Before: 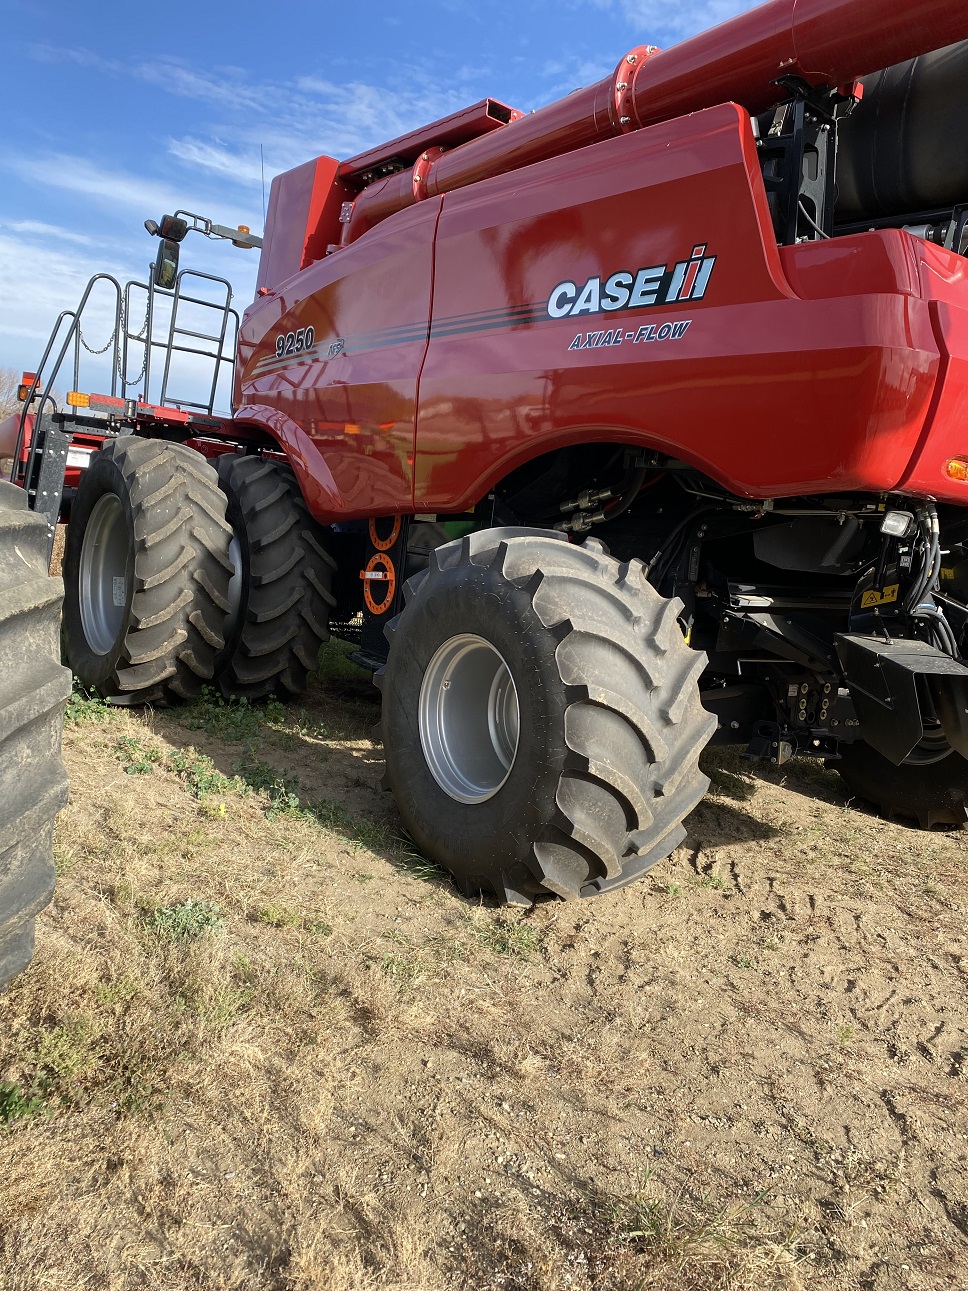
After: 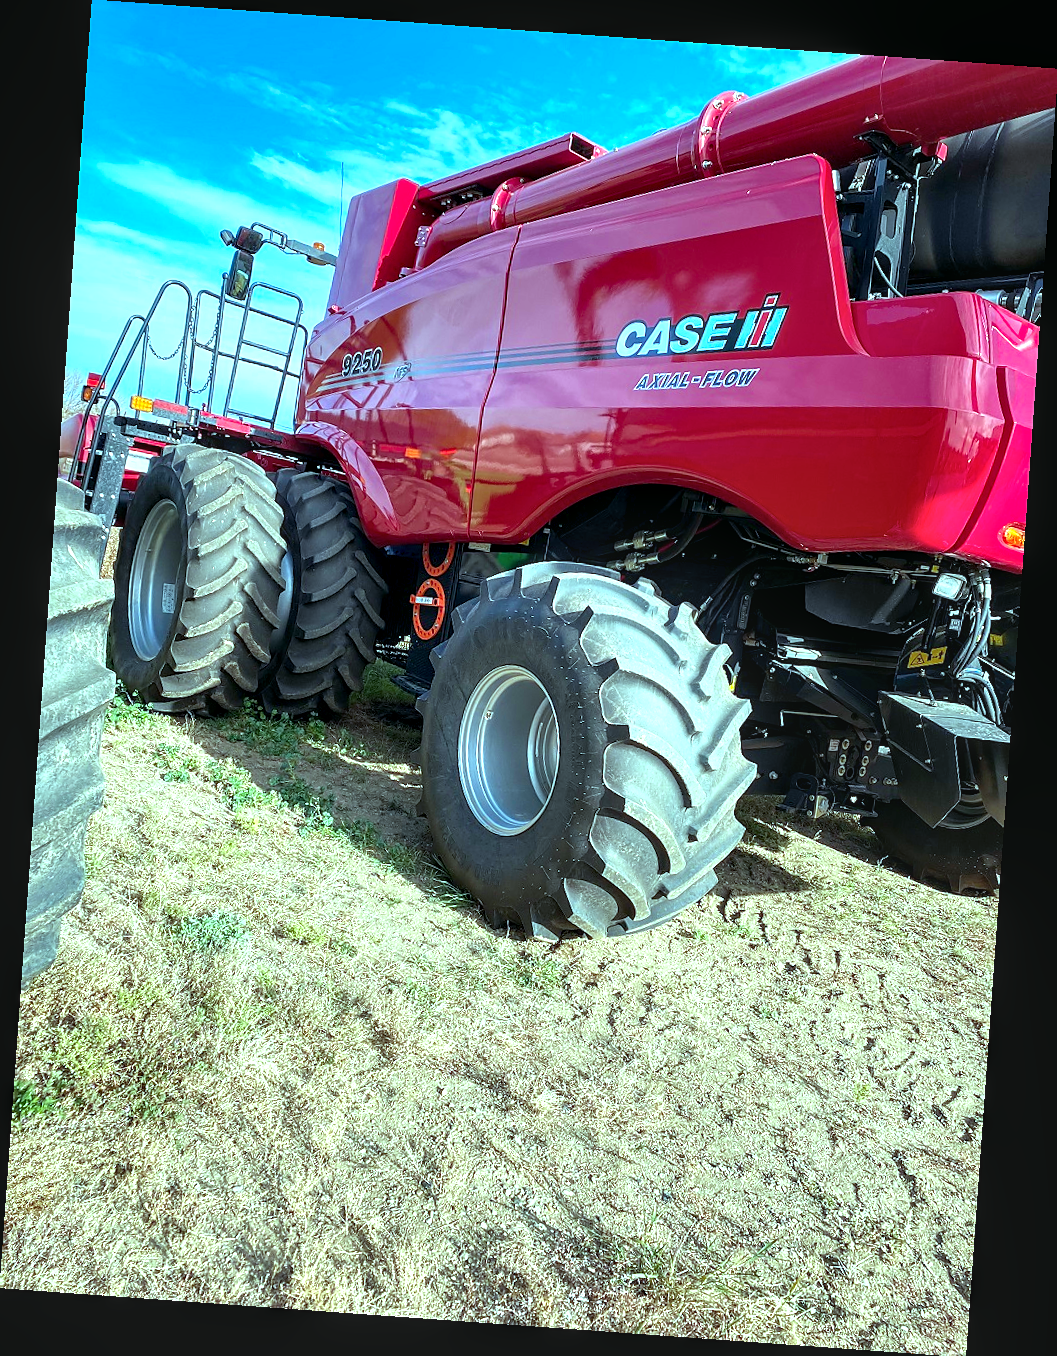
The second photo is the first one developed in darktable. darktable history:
rotate and perspective: rotation 4.1°, automatic cropping off
exposure: black level correction 0.001, exposure 0.955 EV, compensate exposure bias true, compensate highlight preservation false
local contrast: on, module defaults
color calibration: output R [0.972, 0.068, -0.094, 0], output G [-0.178, 1.216, -0.086, 0], output B [0.095, -0.136, 0.98, 0], illuminant custom, x 0.371, y 0.381, temperature 4283.16 K
color balance: mode lift, gamma, gain (sRGB), lift [0.997, 0.979, 1.021, 1.011], gamma [1, 1.084, 0.916, 0.998], gain [1, 0.87, 1.13, 1.101], contrast 4.55%, contrast fulcrum 38.24%, output saturation 104.09%
sharpen: radius 1.458, amount 0.398, threshold 1.271
